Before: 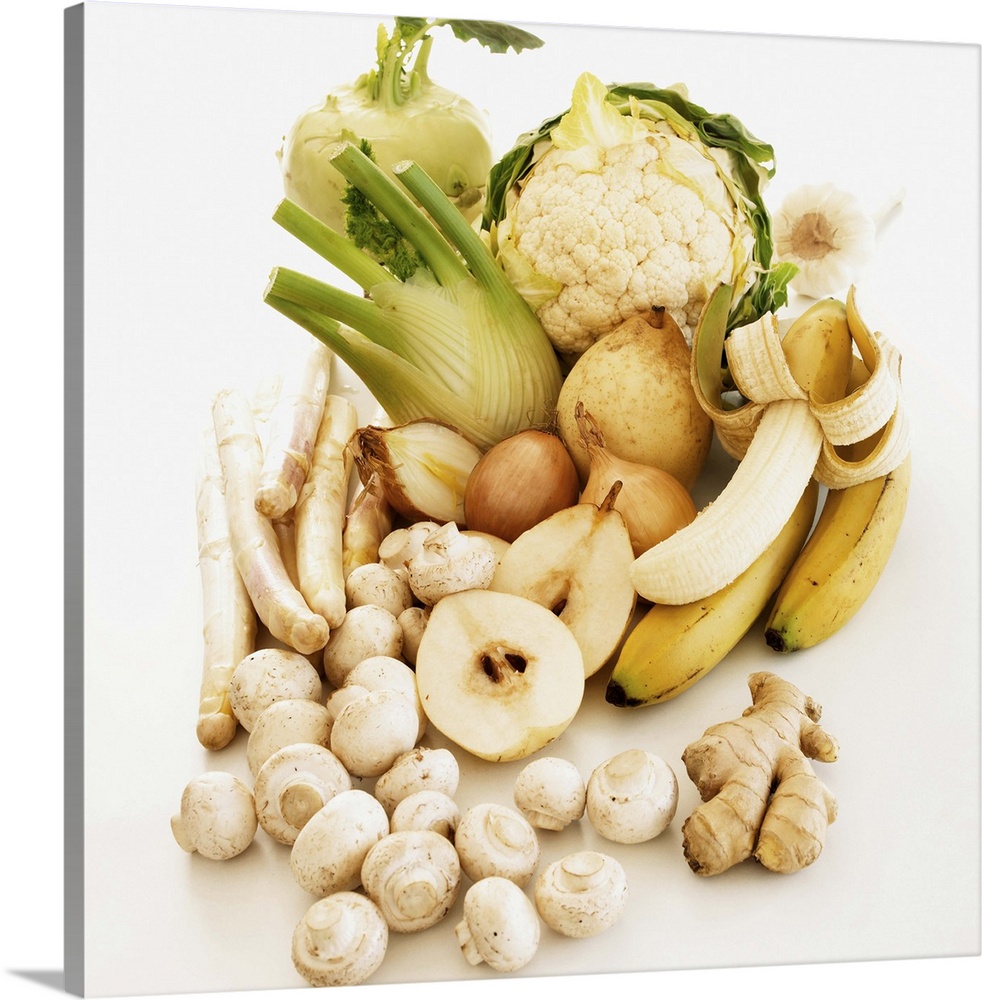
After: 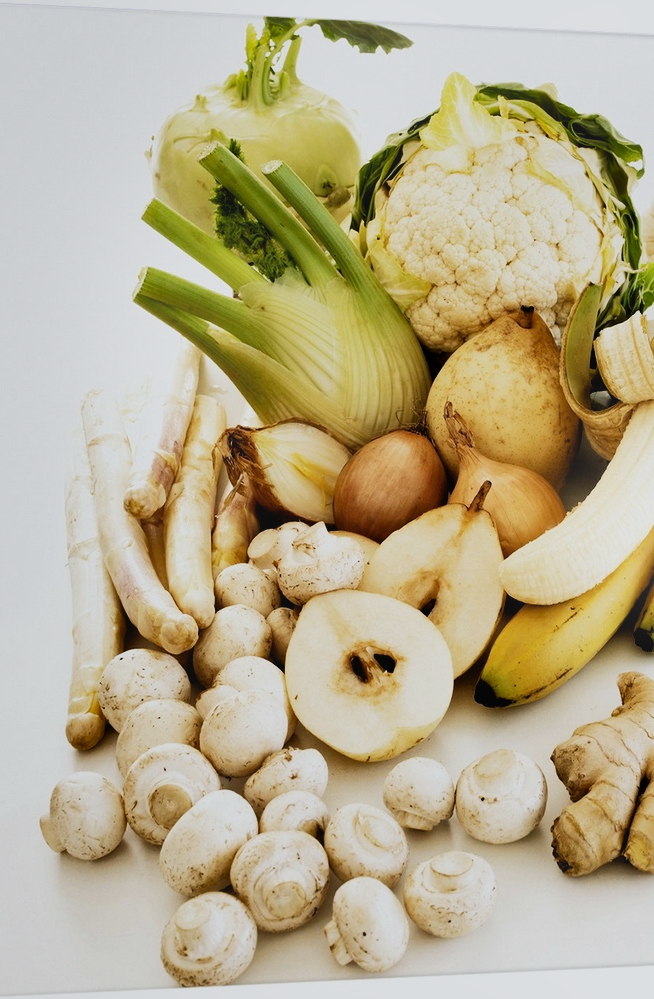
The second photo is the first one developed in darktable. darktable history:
contrast equalizer: octaves 7, y [[0.6 ×6], [0.55 ×6], [0 ×6], [0 ×6], [0 ×6]], mix 0.15
bloom: size 16%, threshold 98%, strength 20%
shadows and highlights: shadows color adjustment 97.66%, soften with gaussian
crop and rotate: left 13.342%, right 19.991%
filmic rgb: black relative exposure -5 EV, hardness 2.88, contrast 1.3, highlights saturation mix -30%
white balance: red 0.982, blue 1.018
